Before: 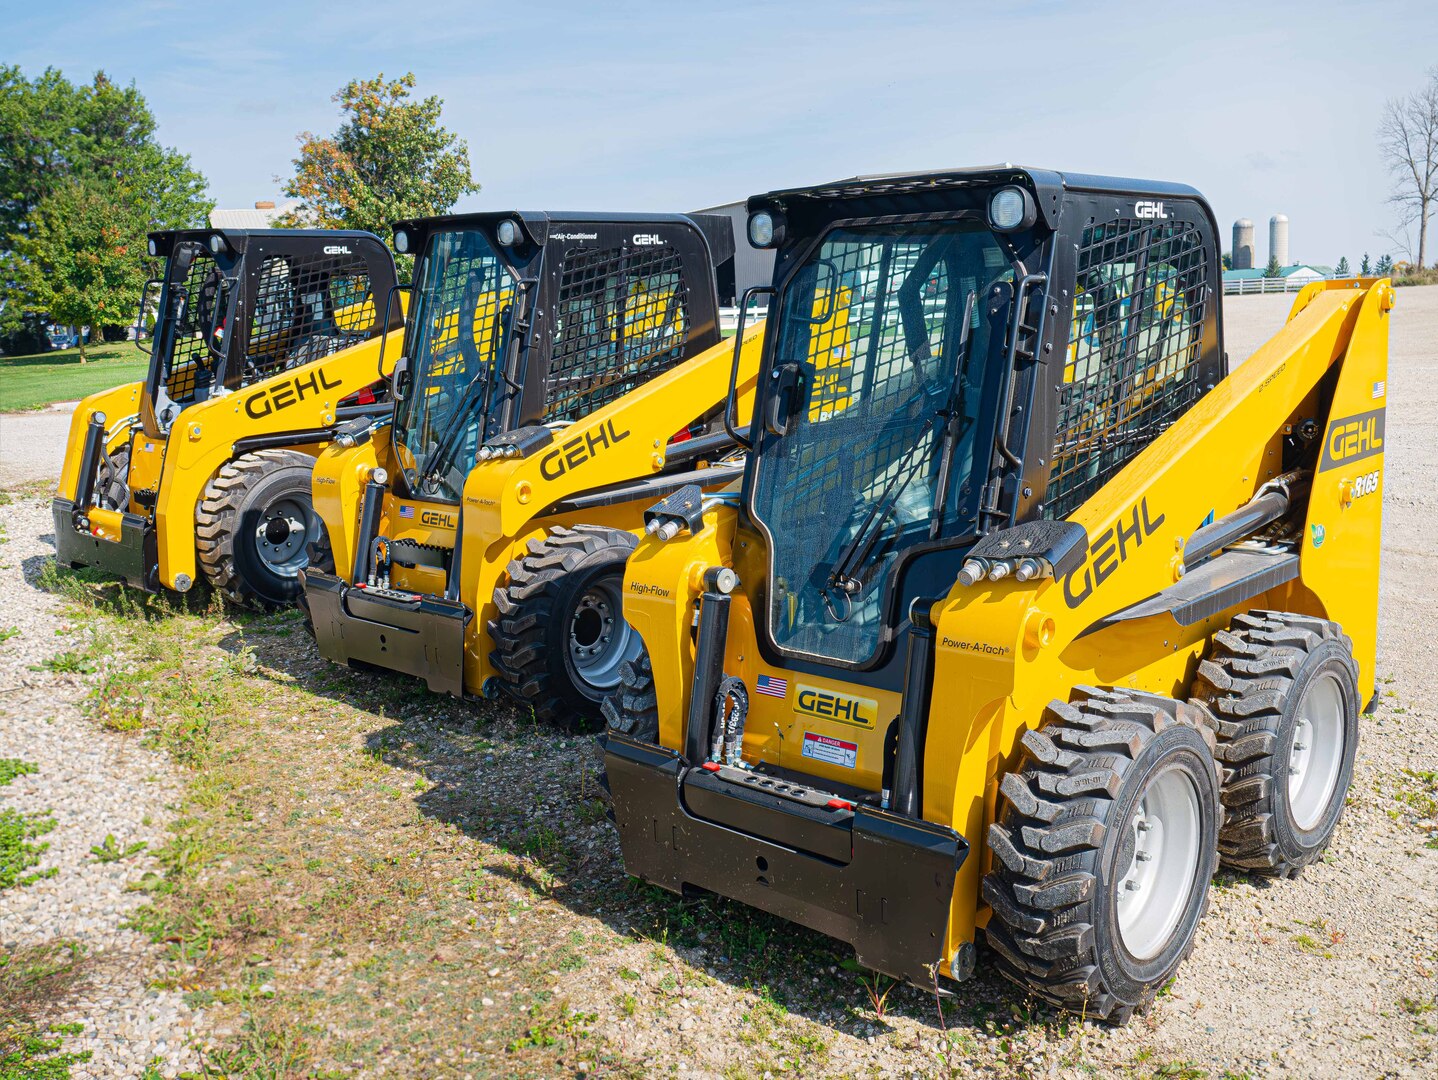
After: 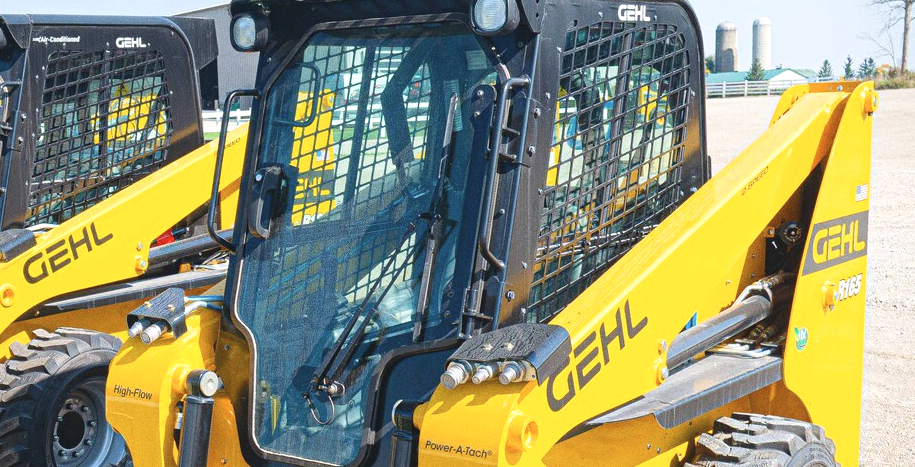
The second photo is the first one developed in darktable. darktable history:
exposure: black level correction -0.002, exposure 0.708 EV, compensate exposure bias true, compensate highlight preservation false
crop: left 36.005%, top 18.293%, right 0.31%, bottom 38.444%
color balance: contrast -15%
grain: coarseness 7.08 ISO, strength 21.67%, mid-tones bias 59.58%
